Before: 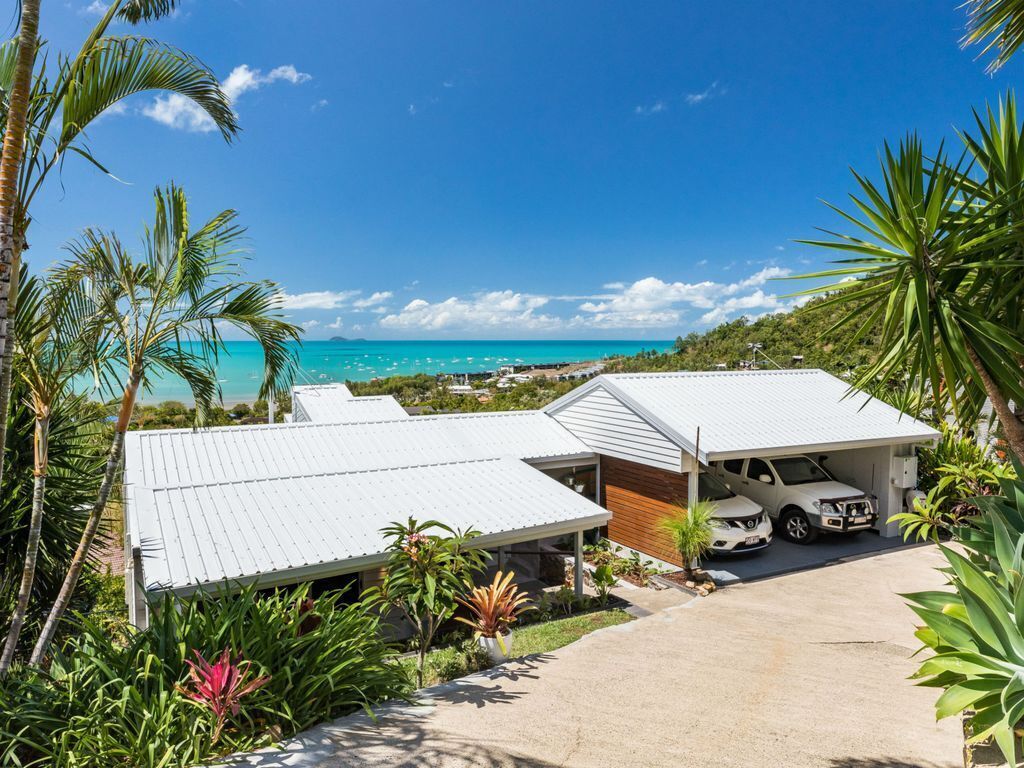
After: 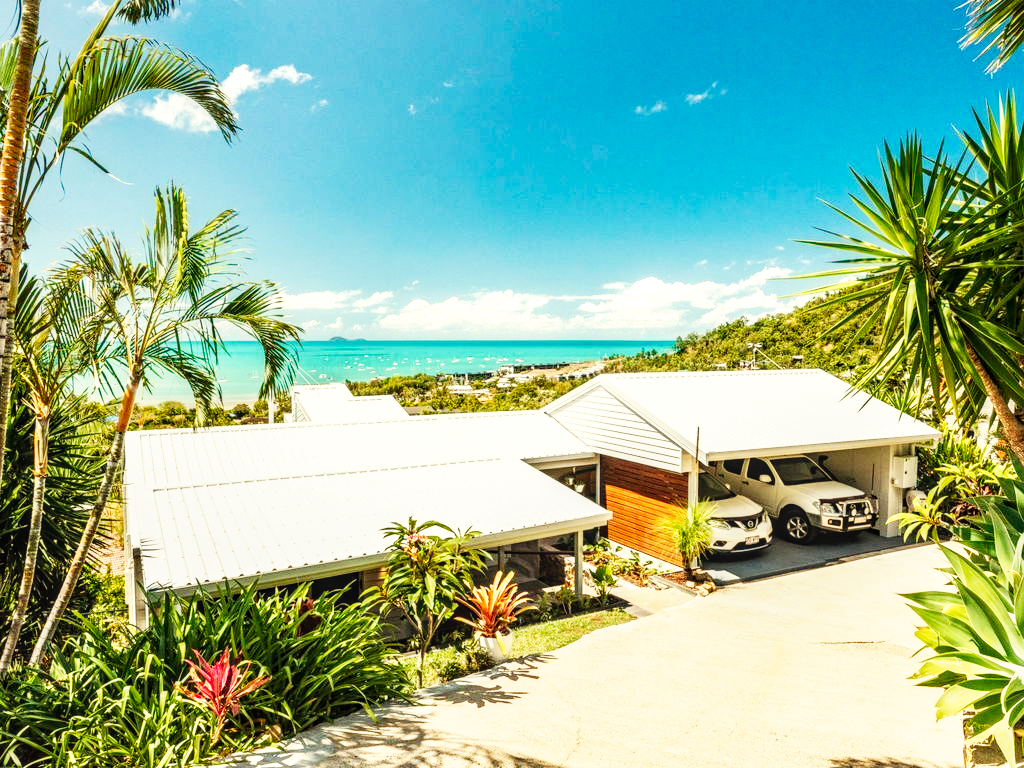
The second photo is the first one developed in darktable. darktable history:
local contrast: on, module defaults
white balance: red 1.08, blue 0.791
base curve: curves: ch0 [(0, 0) (0.007, 0.004) (0.027, 0.03) (0.046, 0.07) (0.207, 0.54) (0.442, 0.872) (0.673, 0.972) (1, 1)], preserve colors none
